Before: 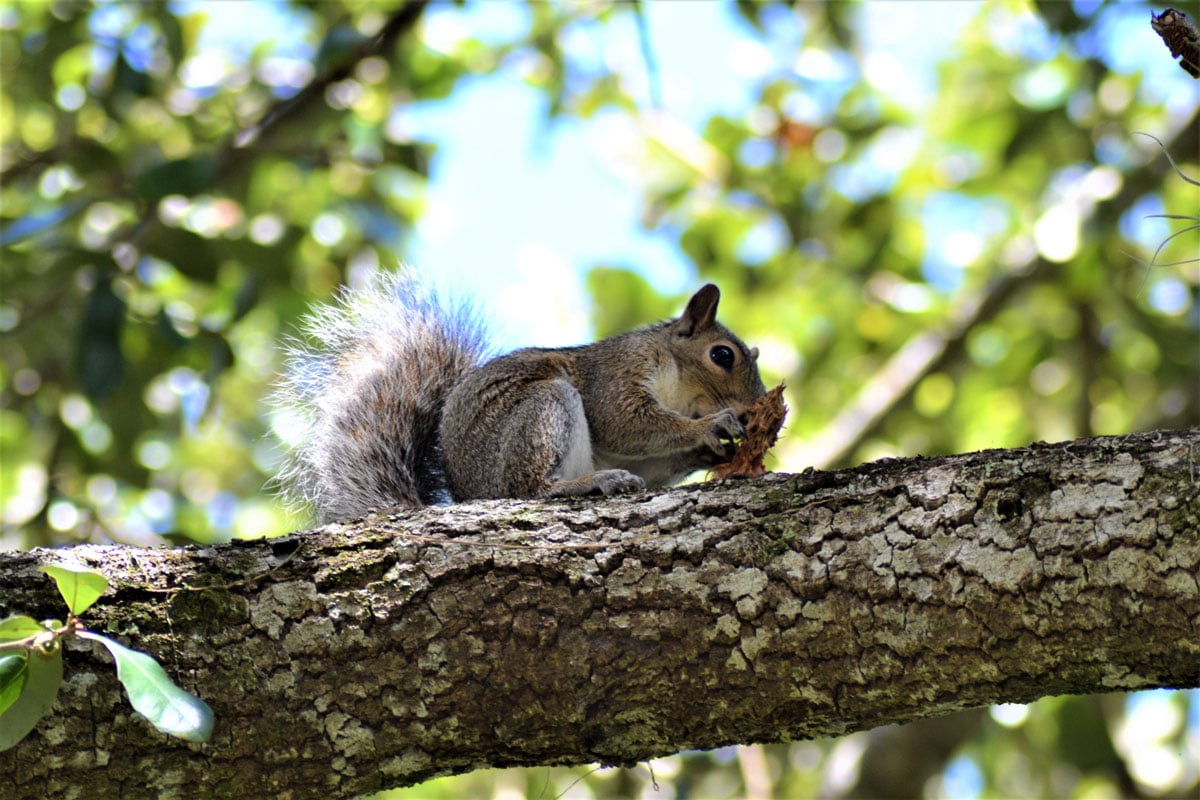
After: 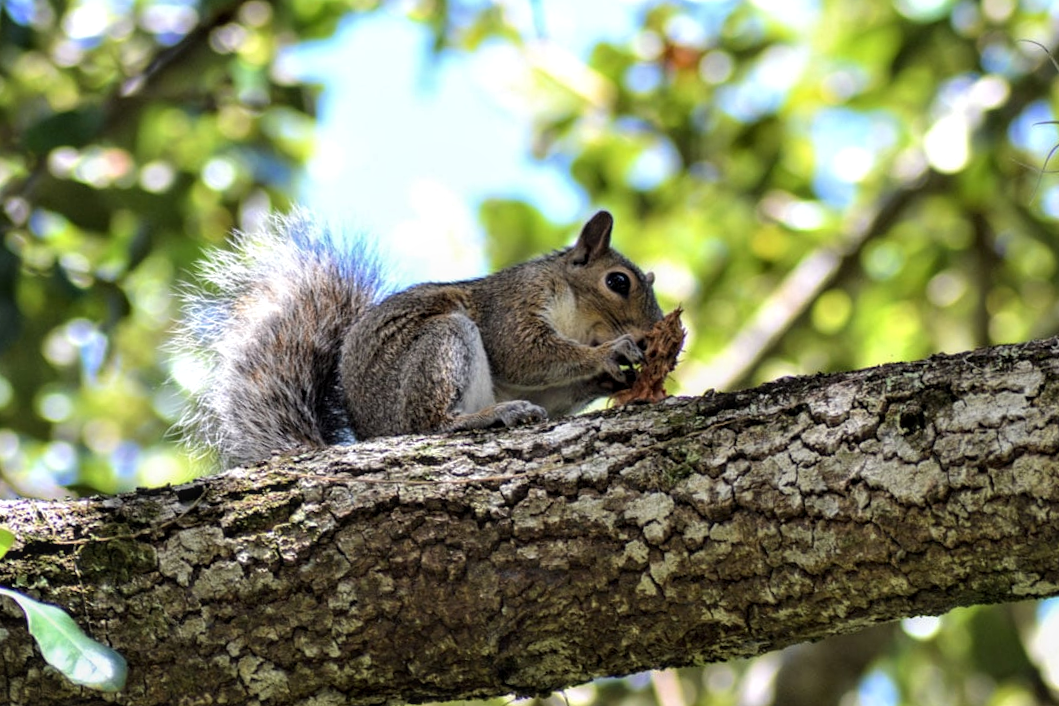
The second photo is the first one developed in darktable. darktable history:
local contrast: on, module defaults
exposure: compensate highlight preservation false
crop and rotate: angle 2.64°, left 5.708%, top 5.695%
